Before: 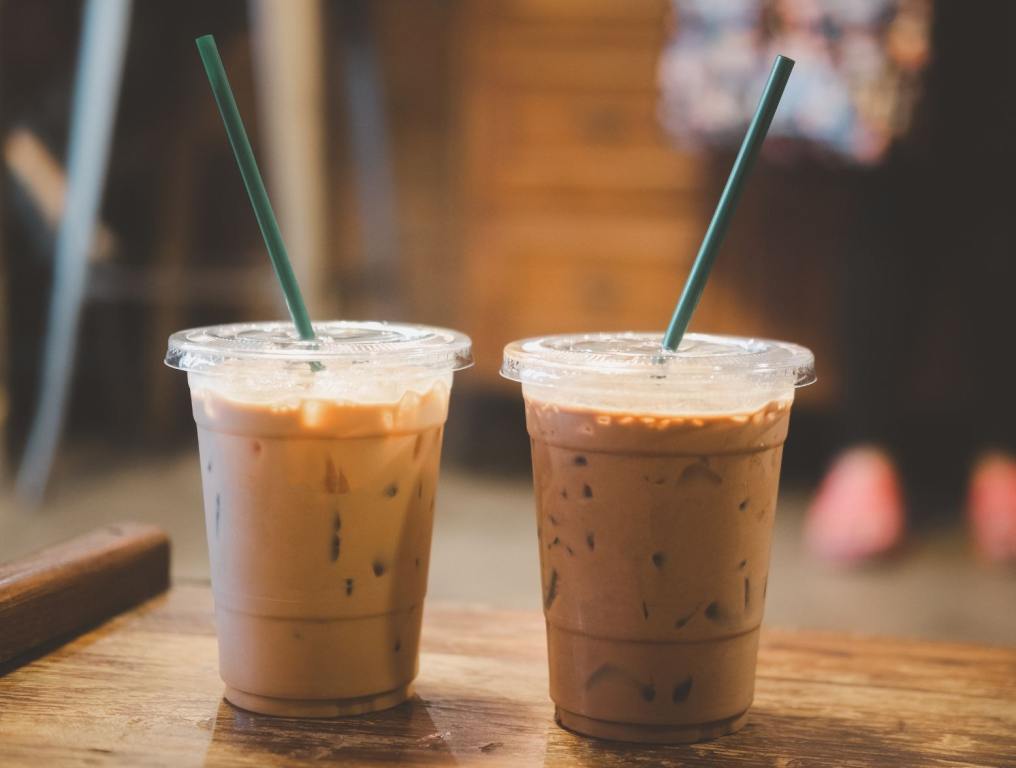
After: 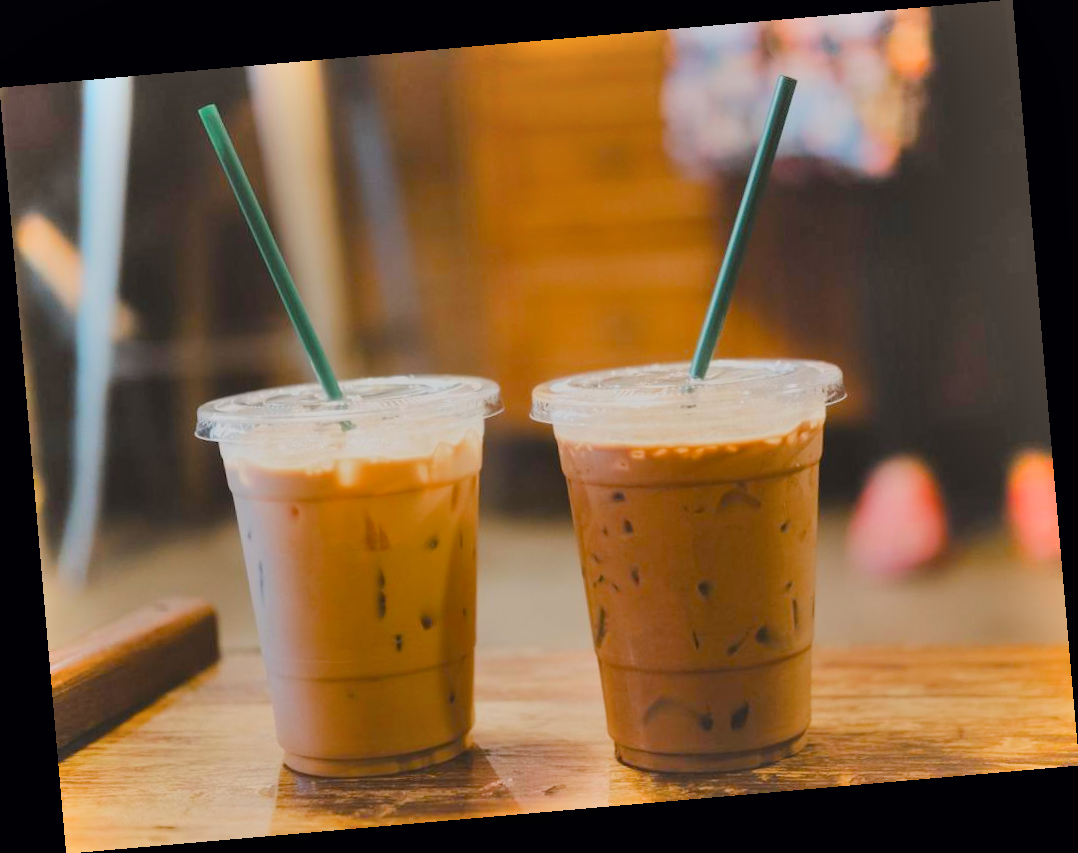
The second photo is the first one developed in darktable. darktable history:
filmic rgb: black relative exposure -7.65 EV, white relative exposure 4.56 EV, hardness 3.61, color science v6 (2022)
shadows and highlights: shadows 60, soften with gaussian
rotate and perspective: rotation -4.98°, automatic cropping off
color balance rgb: perceptual saturation grading › global saturation 35%, perceptual saturation grading › highlights -30%, perceptual saturation grading › shadows 35%, perceptual brilliance grading › global brilliance 3%, perceptual brilliance grading › highlights -3%, perceptual brilliance grading › shadows 3%
